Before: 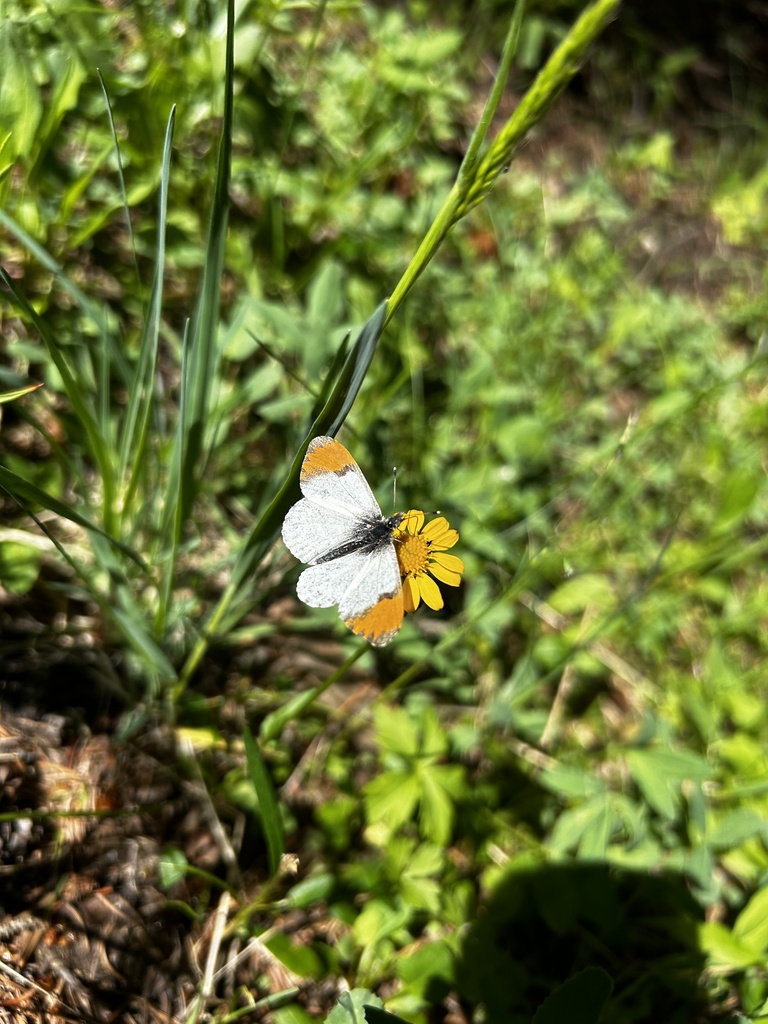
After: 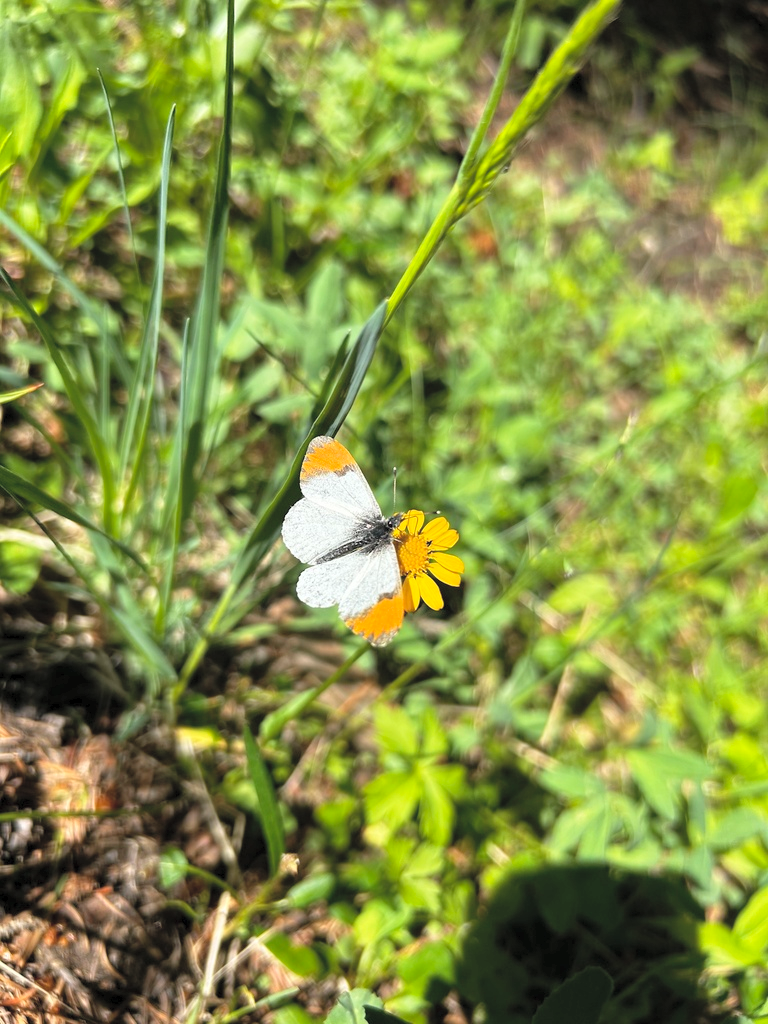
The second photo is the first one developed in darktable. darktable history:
contrast brightness saturation: brightness 0.276
